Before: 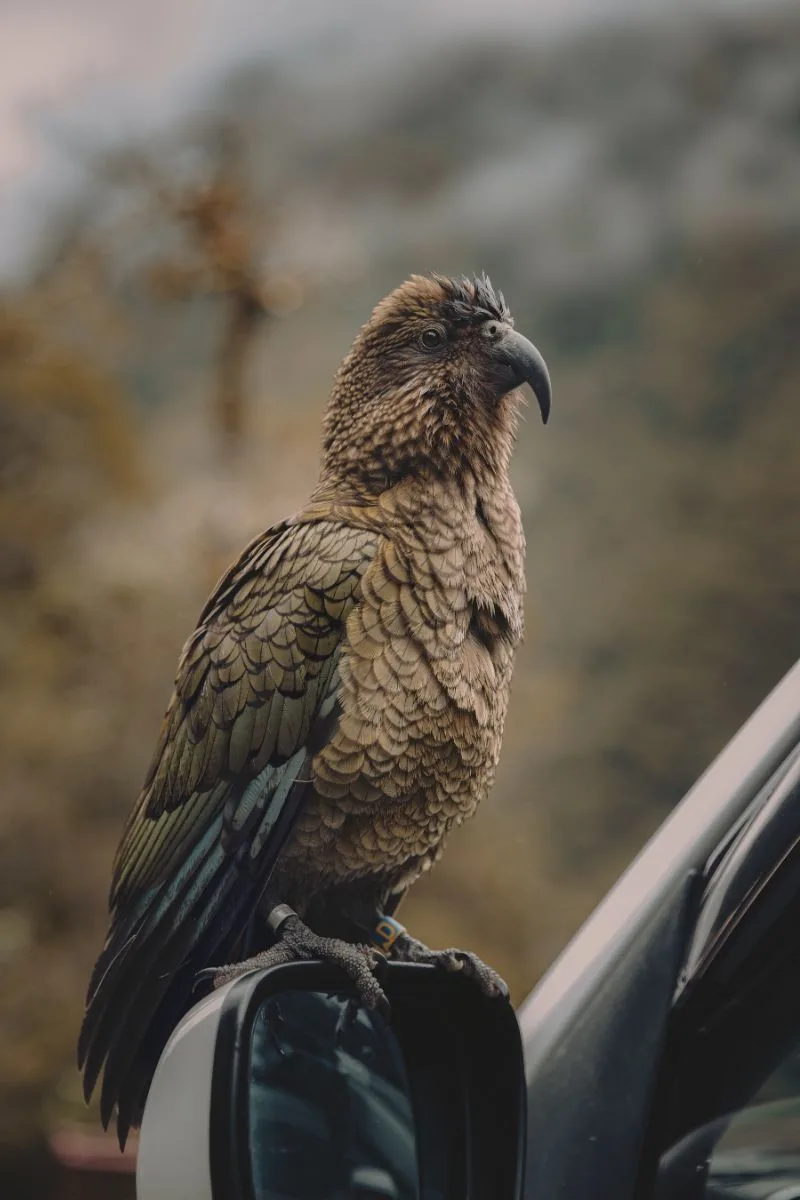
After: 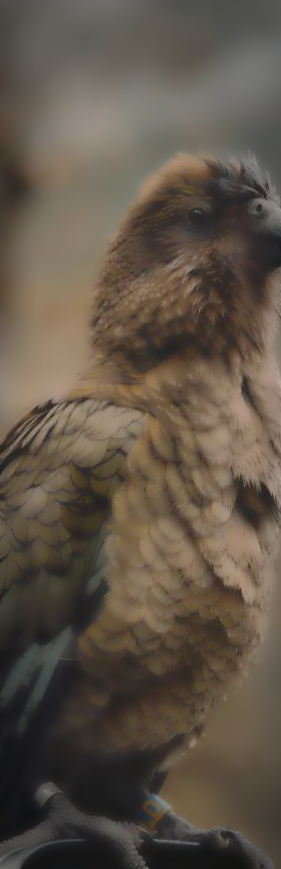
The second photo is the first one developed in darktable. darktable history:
vignetting: automatic ratio true
lowpass: radius 4, soften with bilateral filter, unbound 0
rotate and perspective: crop left 0, crop top 0
crop and rotate: left 29.476%, top 10.214%, right 35.32%, bottom 17.333%
